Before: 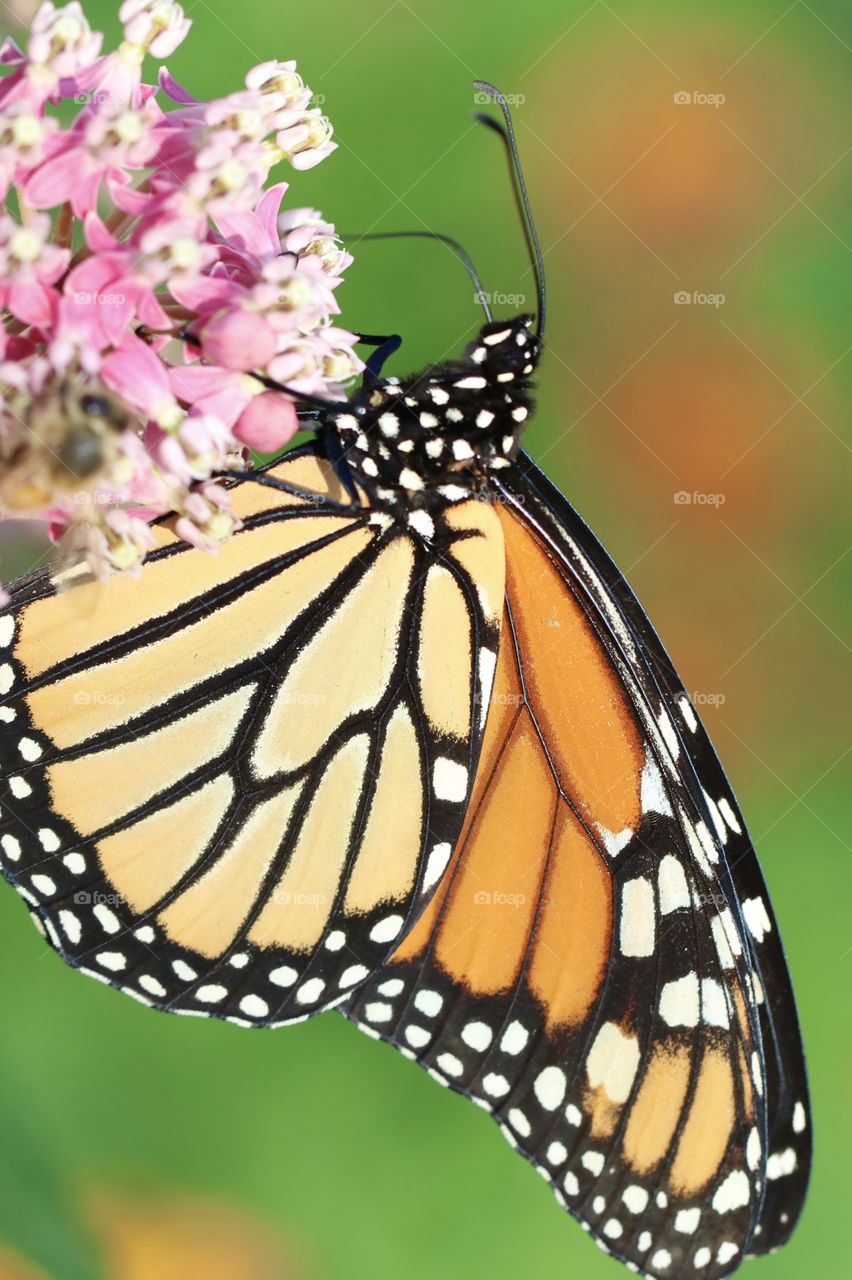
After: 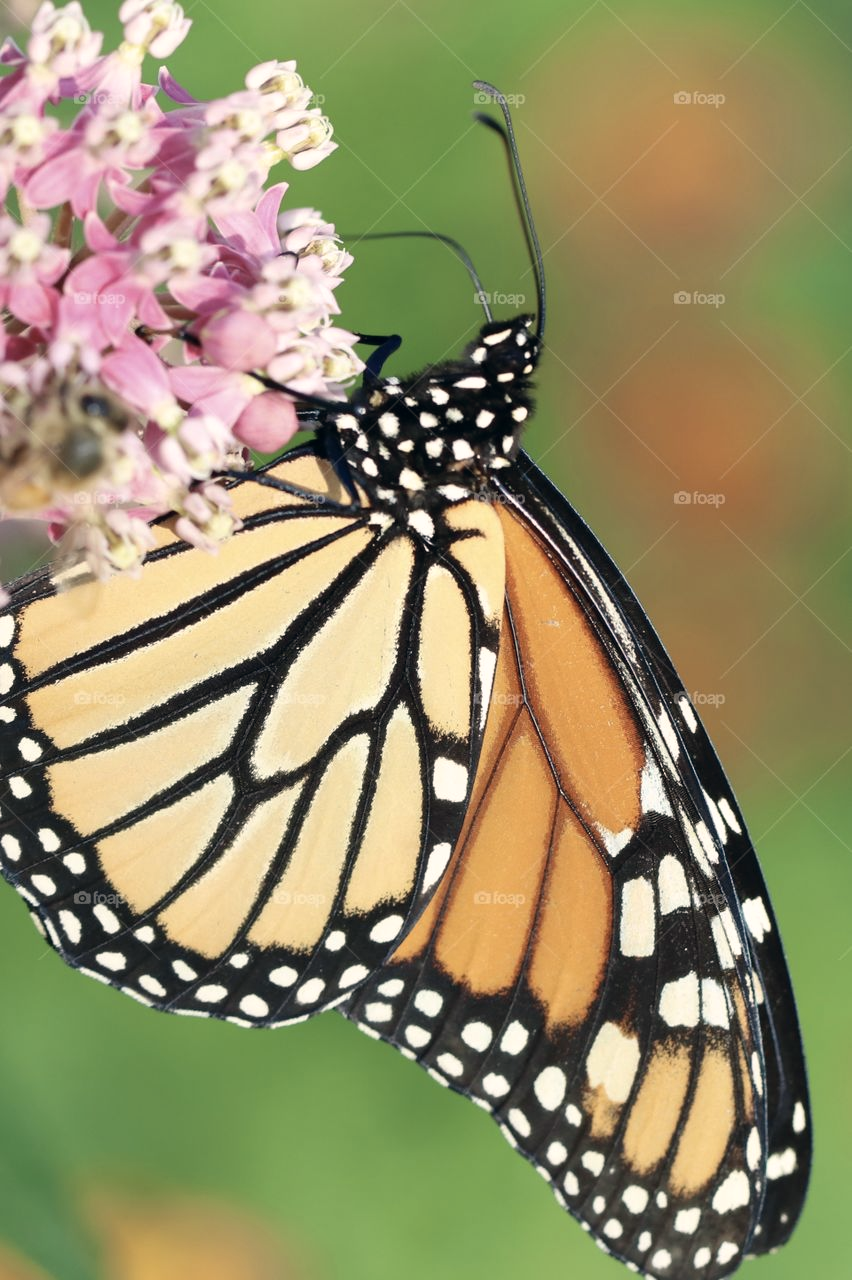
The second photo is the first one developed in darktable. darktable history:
color correction: highlights a* 2.81, highlights b* 5.03, shadows a* -2.27, shadows b* -4.83, saturation 0.79
levels: mode automatic
exposure: exposure -0.434 EV, compensate highlight preservation false
